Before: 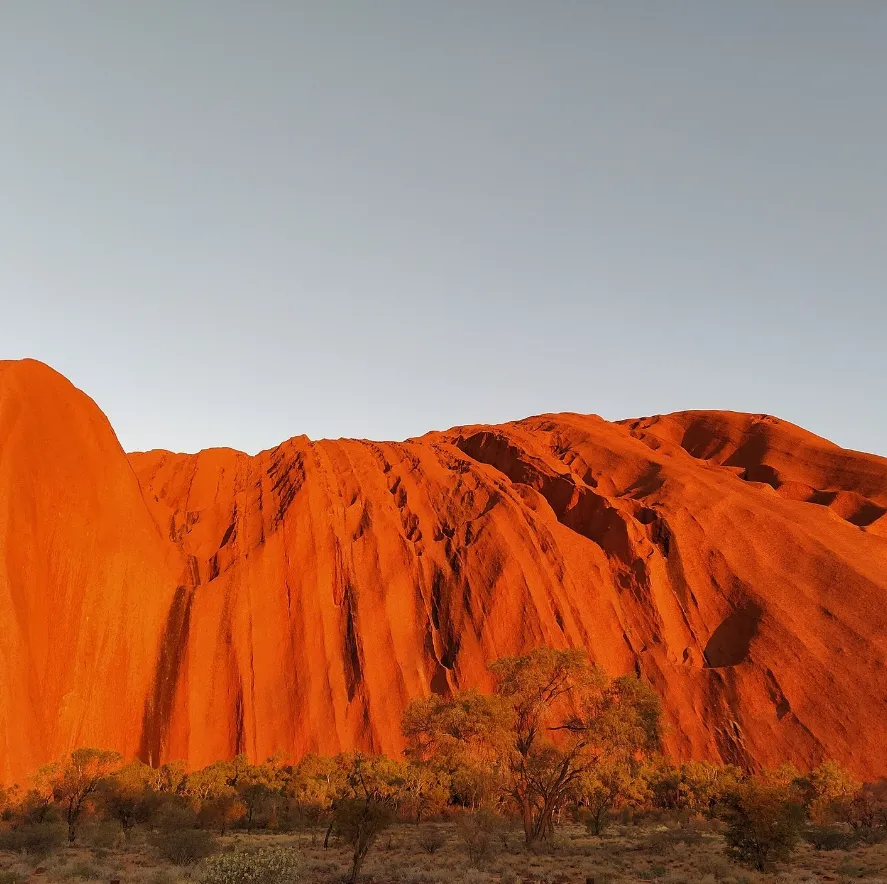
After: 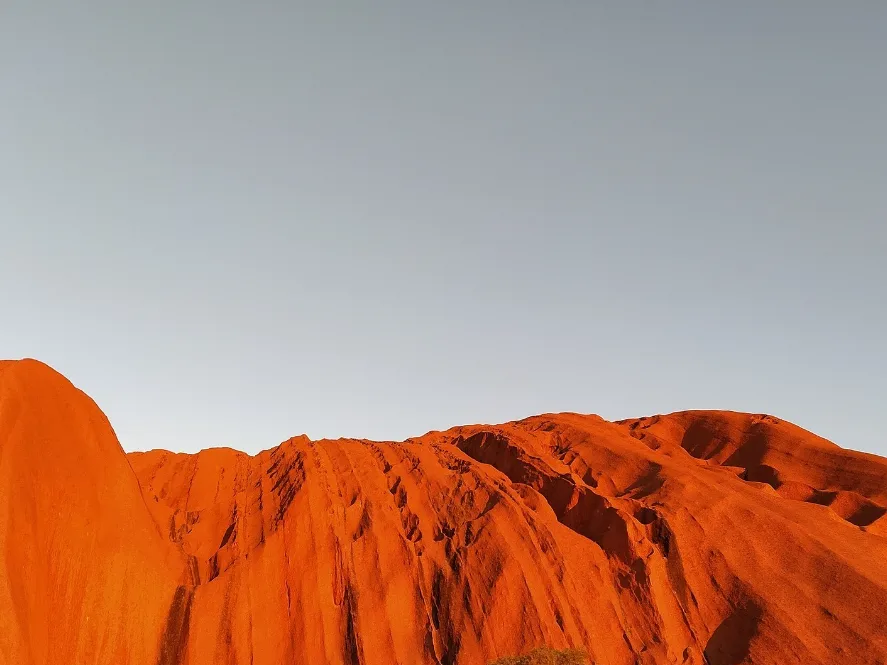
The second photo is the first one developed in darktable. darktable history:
crop: bottom 24.766%
